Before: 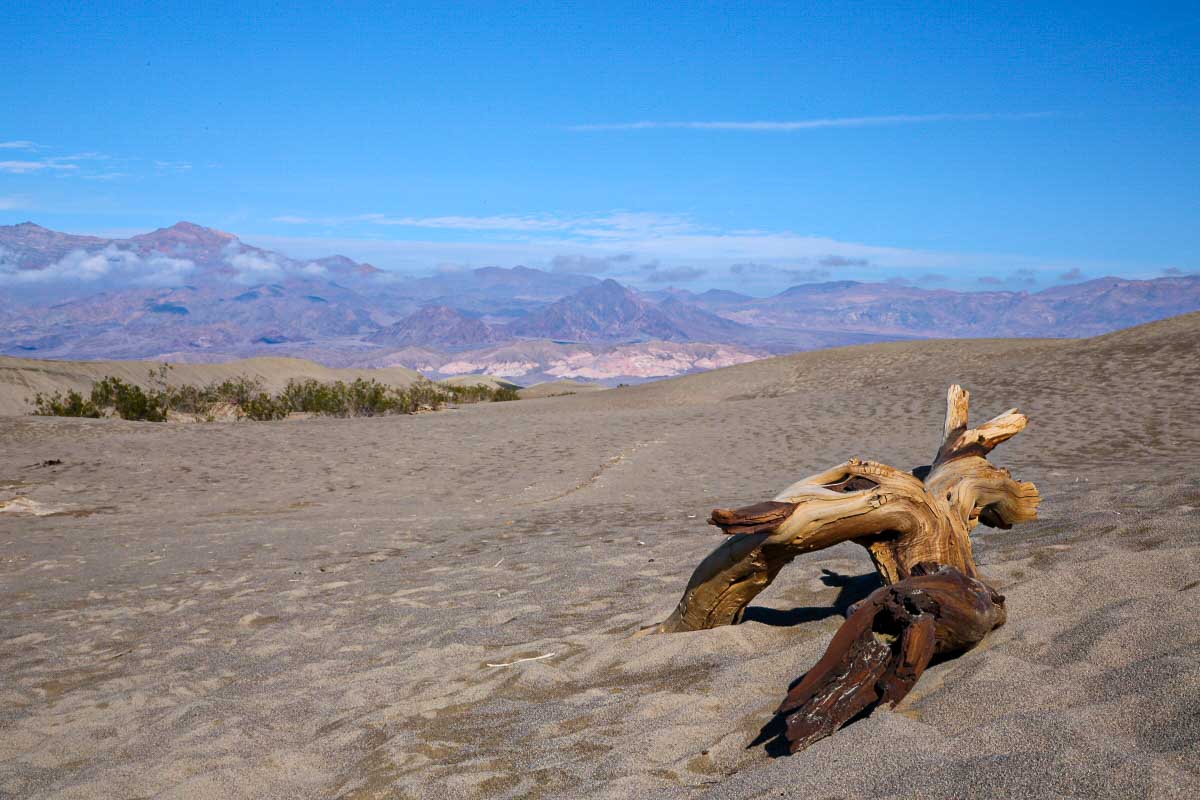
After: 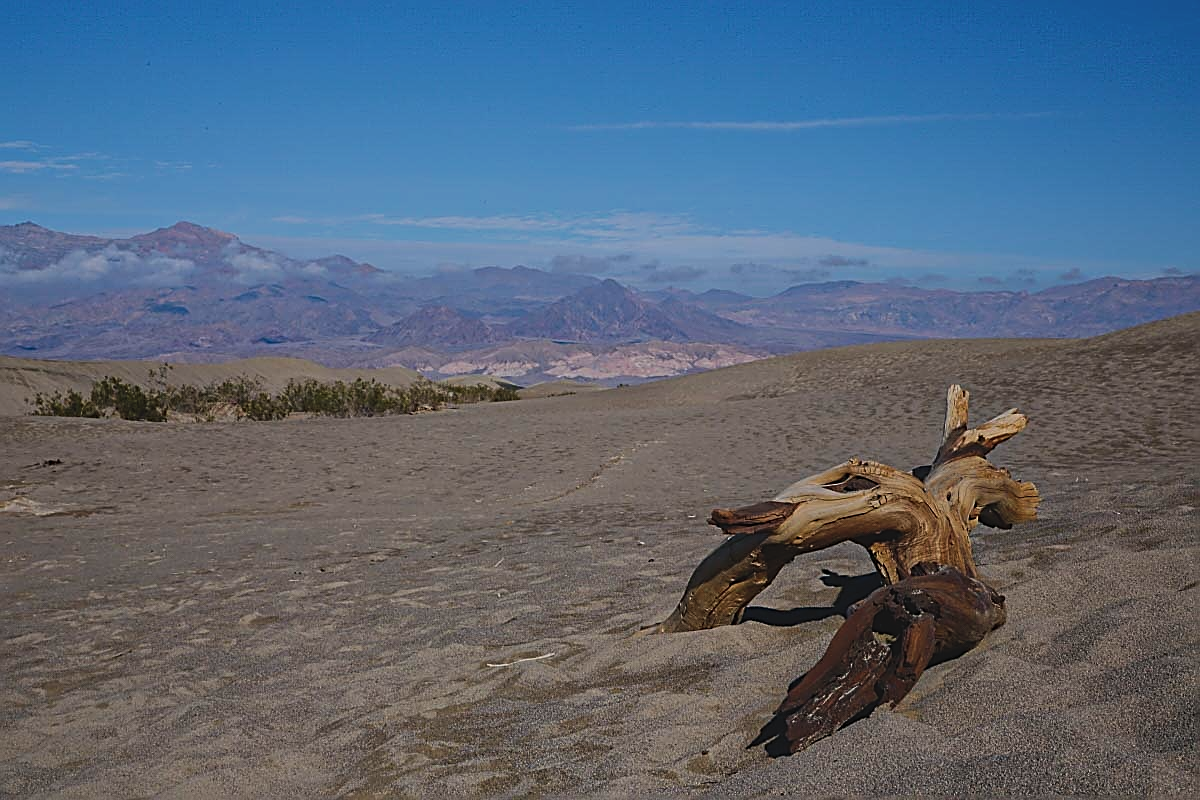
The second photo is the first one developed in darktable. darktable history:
sharpen: amount 1
exposure: black level correction -0.016, exposure -1.018 EV, compensate highlight preservation false
